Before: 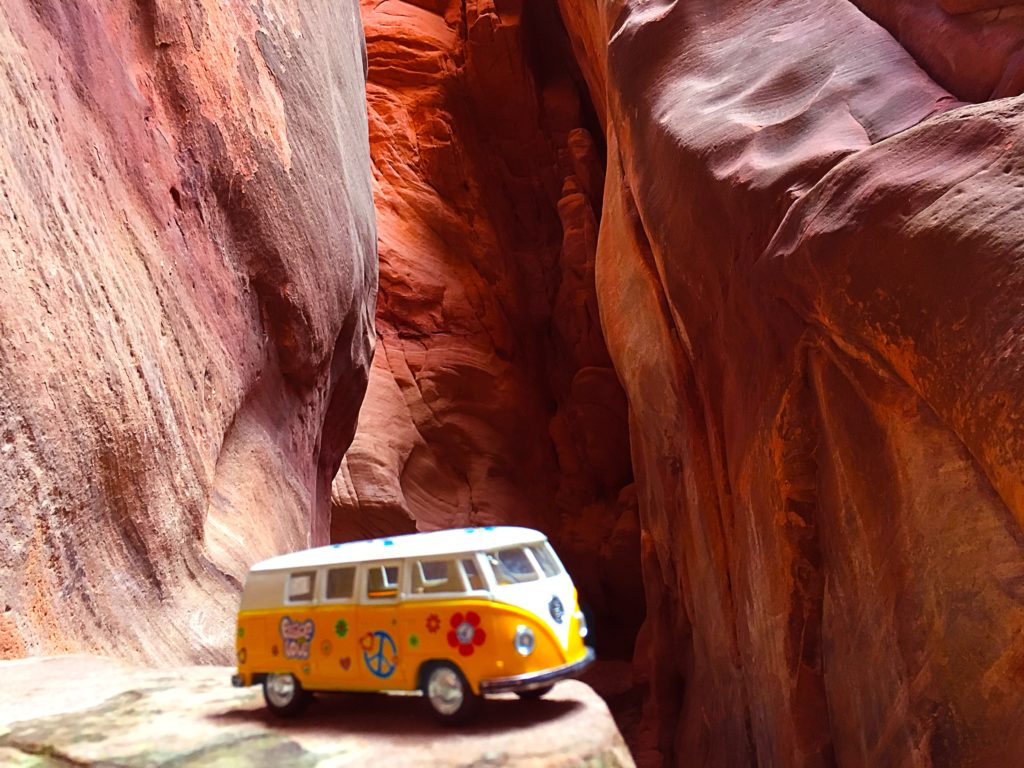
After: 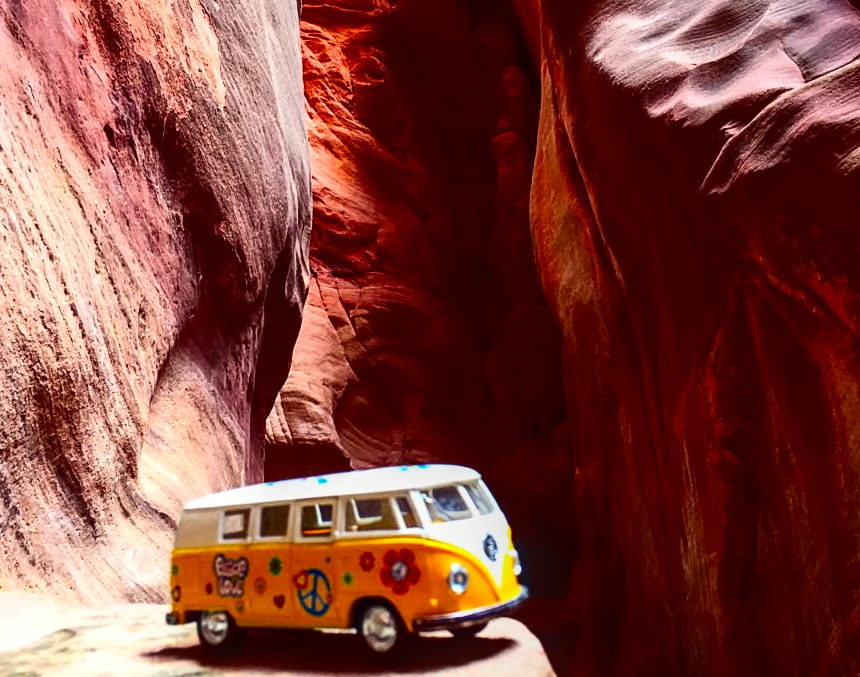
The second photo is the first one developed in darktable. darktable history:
local contrast: on, module defaults
crop: left 6.446%, top 8.188%, right 9.538%, bottom 3.548%
contrast brightness saturation: contrast 0.32, brightness -0.08, saturation 0.17
